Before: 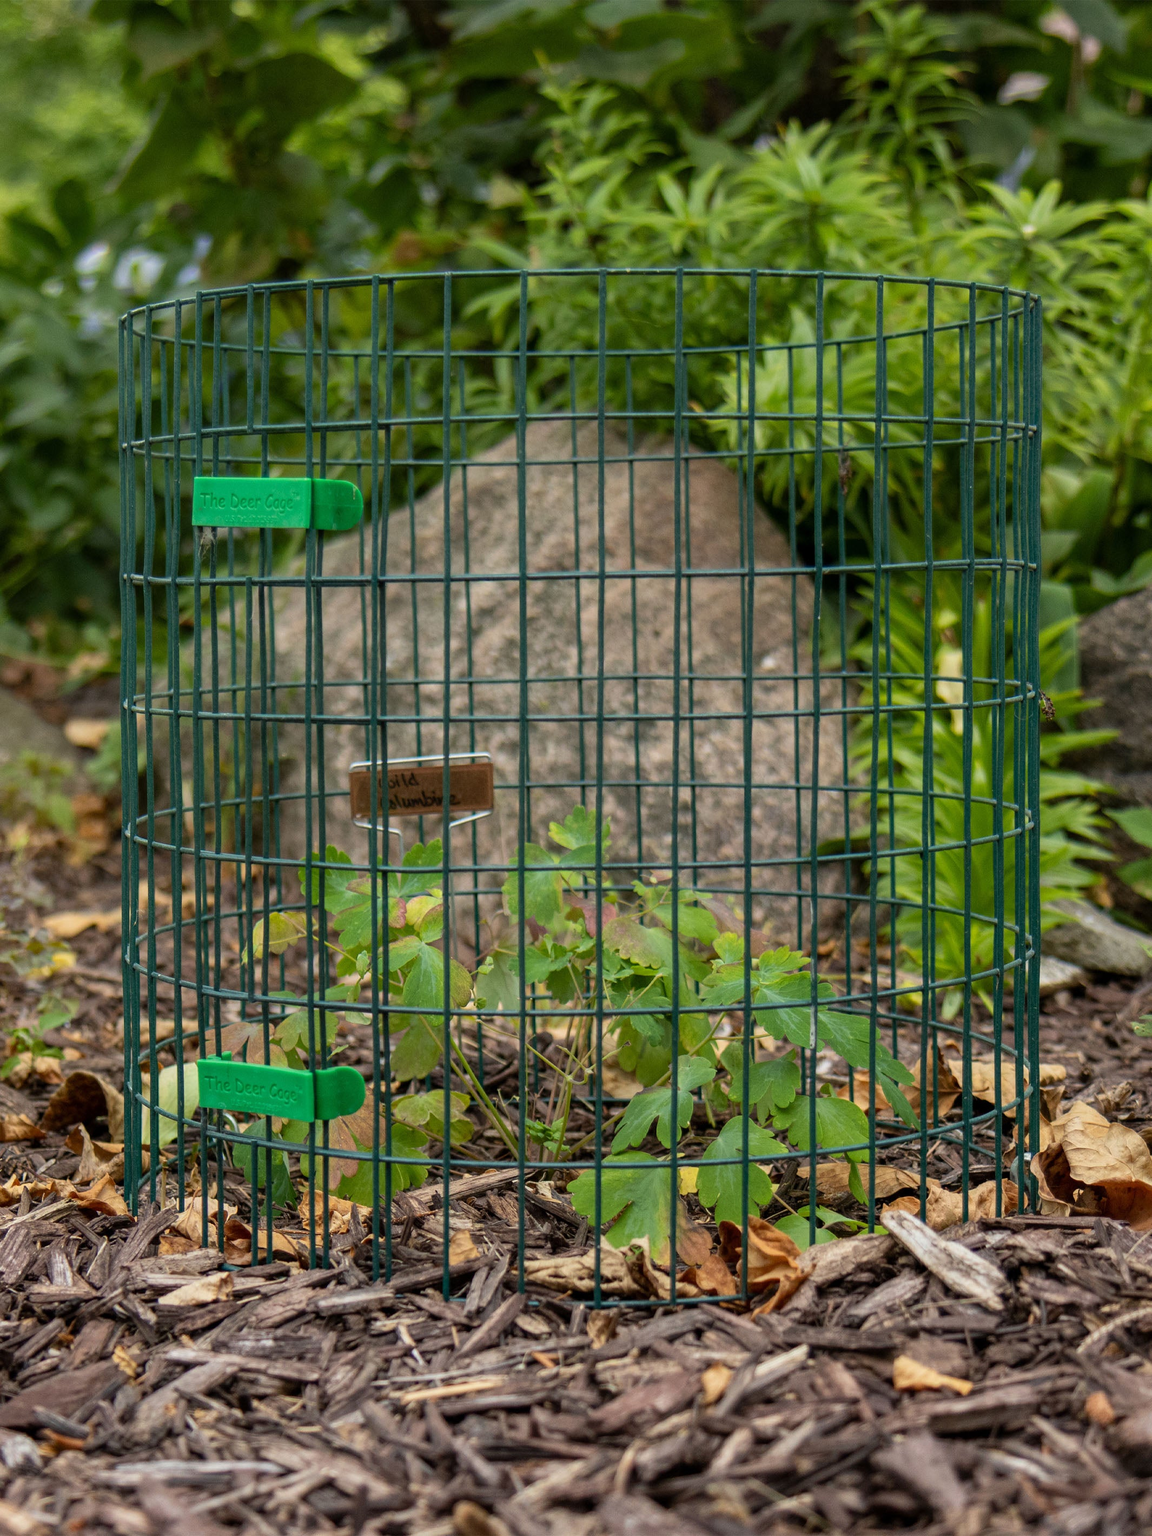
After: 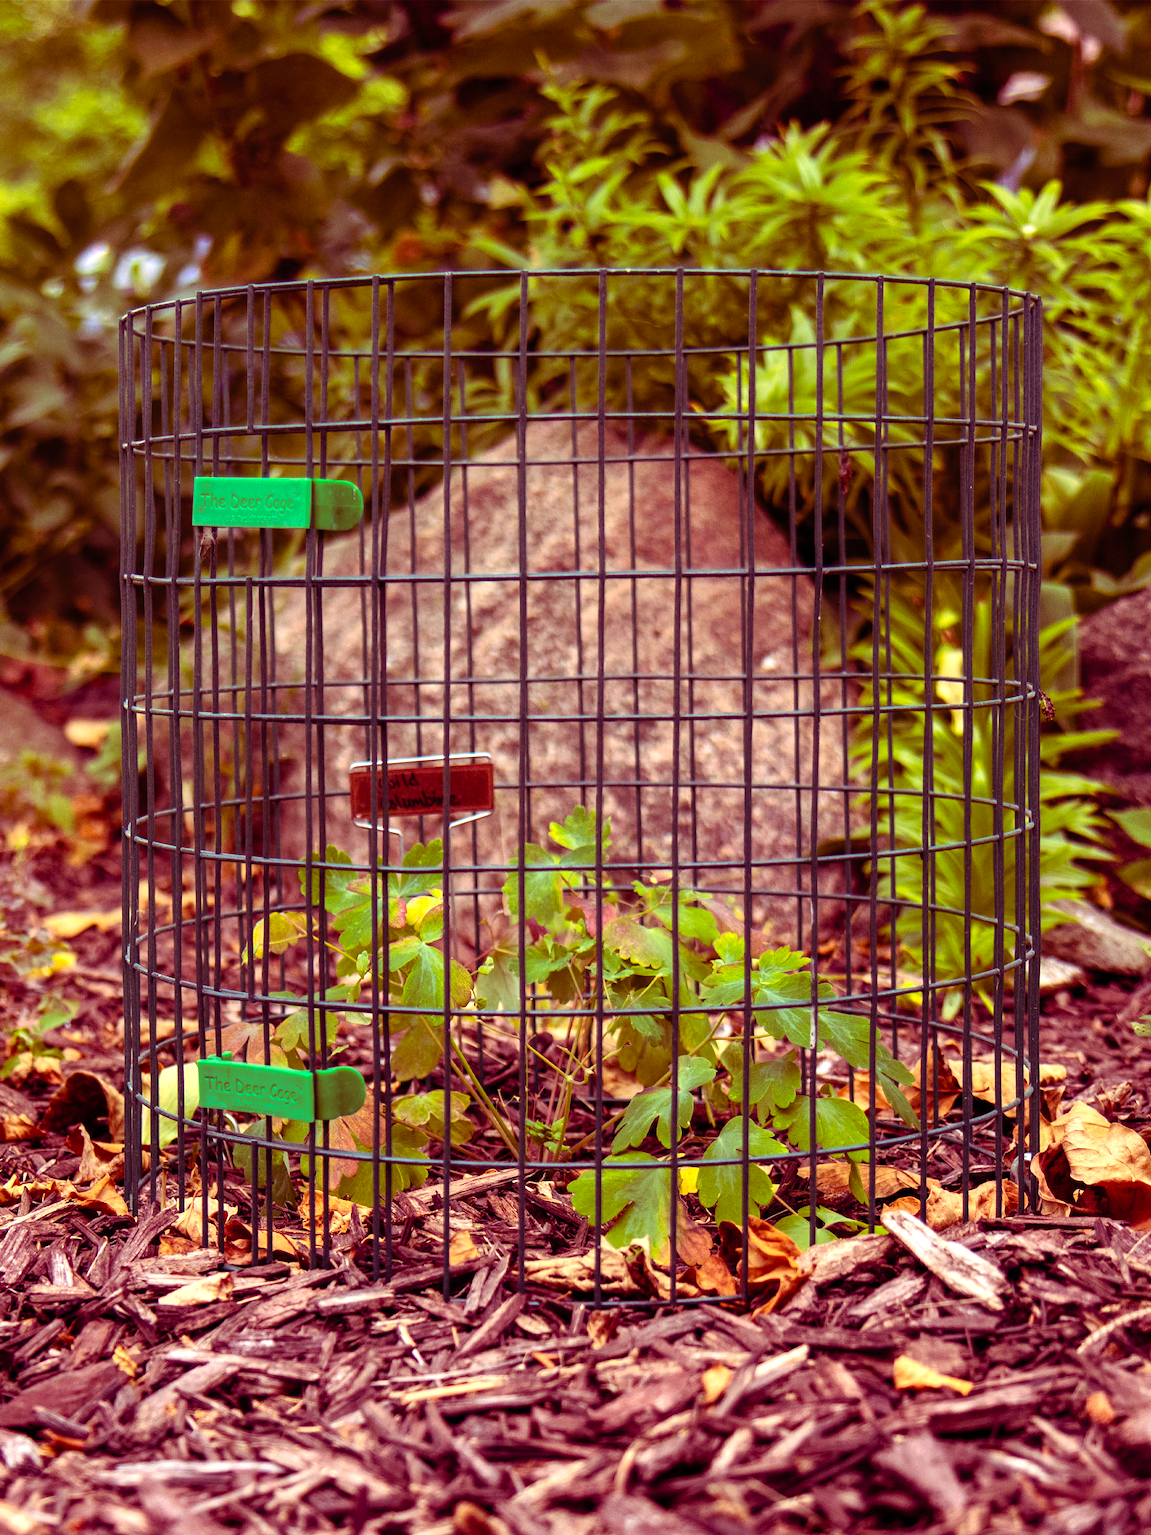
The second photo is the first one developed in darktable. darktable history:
contrast brightness saturation: contrast 0.073, brightness 0.074, saturation 0.179
color balance rgb: shadows lift › luminance -18.793%, shadows lift › chroma 35.212%, power › luminance -8.012%, power › chroma 1.111%, power › hue 216.81°, highlights gain › chroma 2.33%, highlights gain › hue 37.5°, perceptual saturation grading › global saturation 0.969%, perceptual brilliance grading › global brilliance 11.815%, perceptual brilliance grading › highlights 14.877%, global vibrance 20%
